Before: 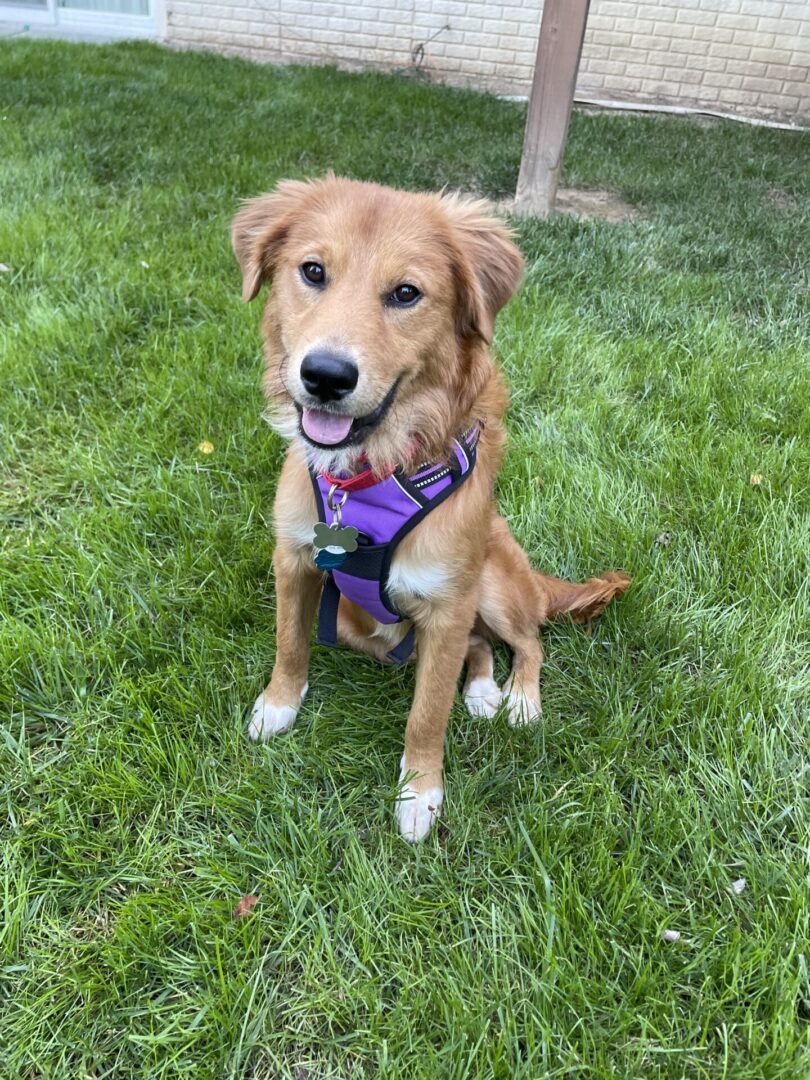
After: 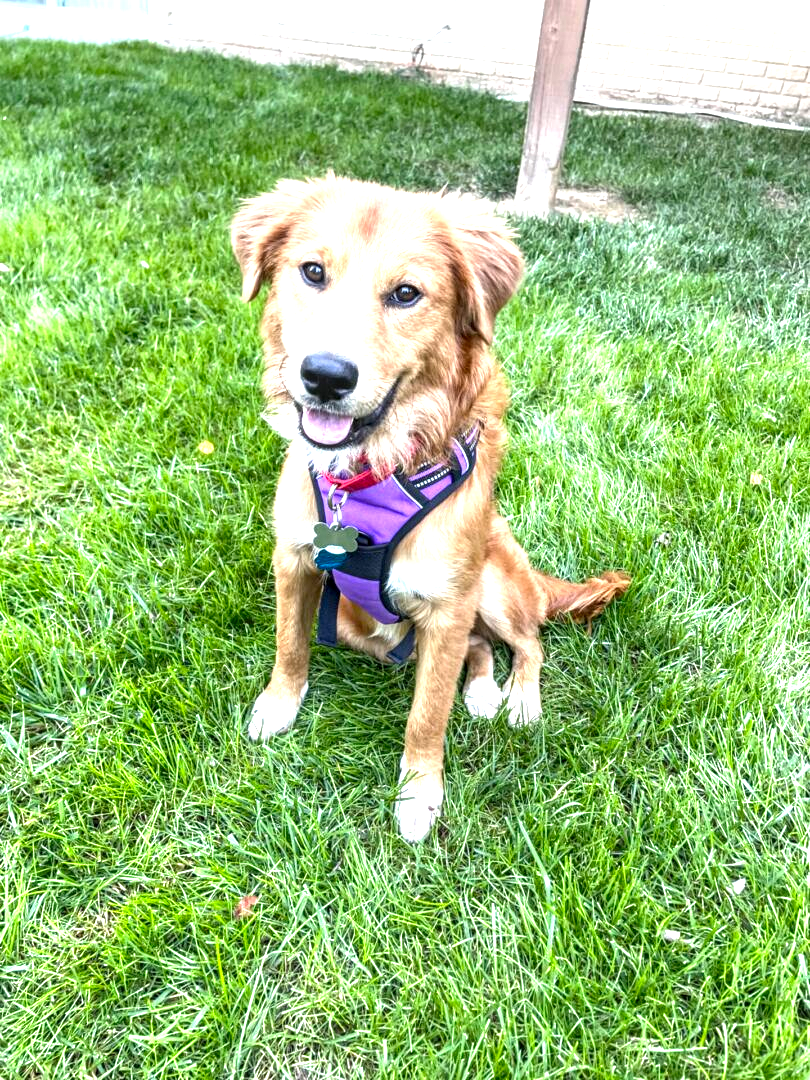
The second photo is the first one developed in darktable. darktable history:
local contrast: highlights 25%, detail 150%
exposure: black level correction 0, exposure 1.2 EV, compensate highlight preservation false
